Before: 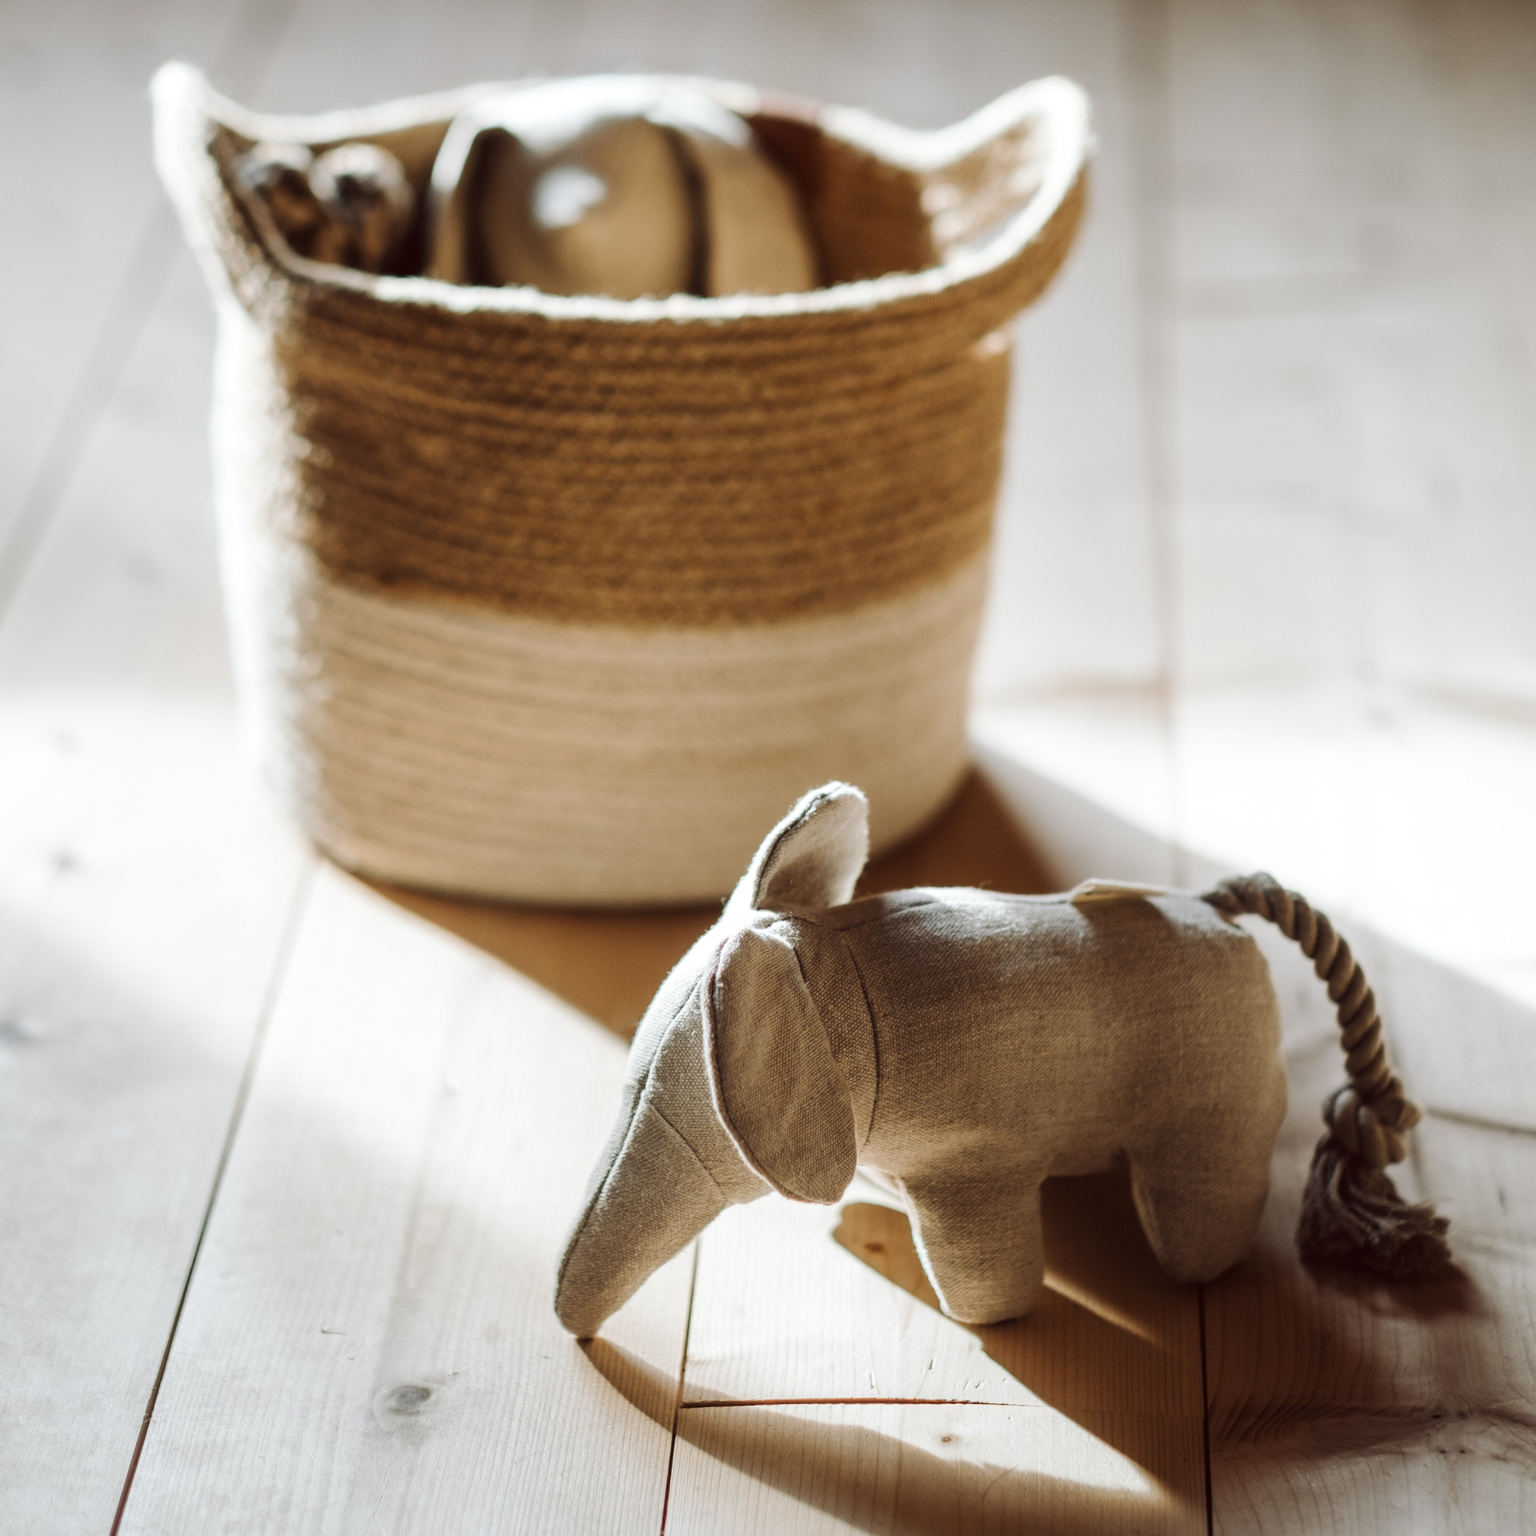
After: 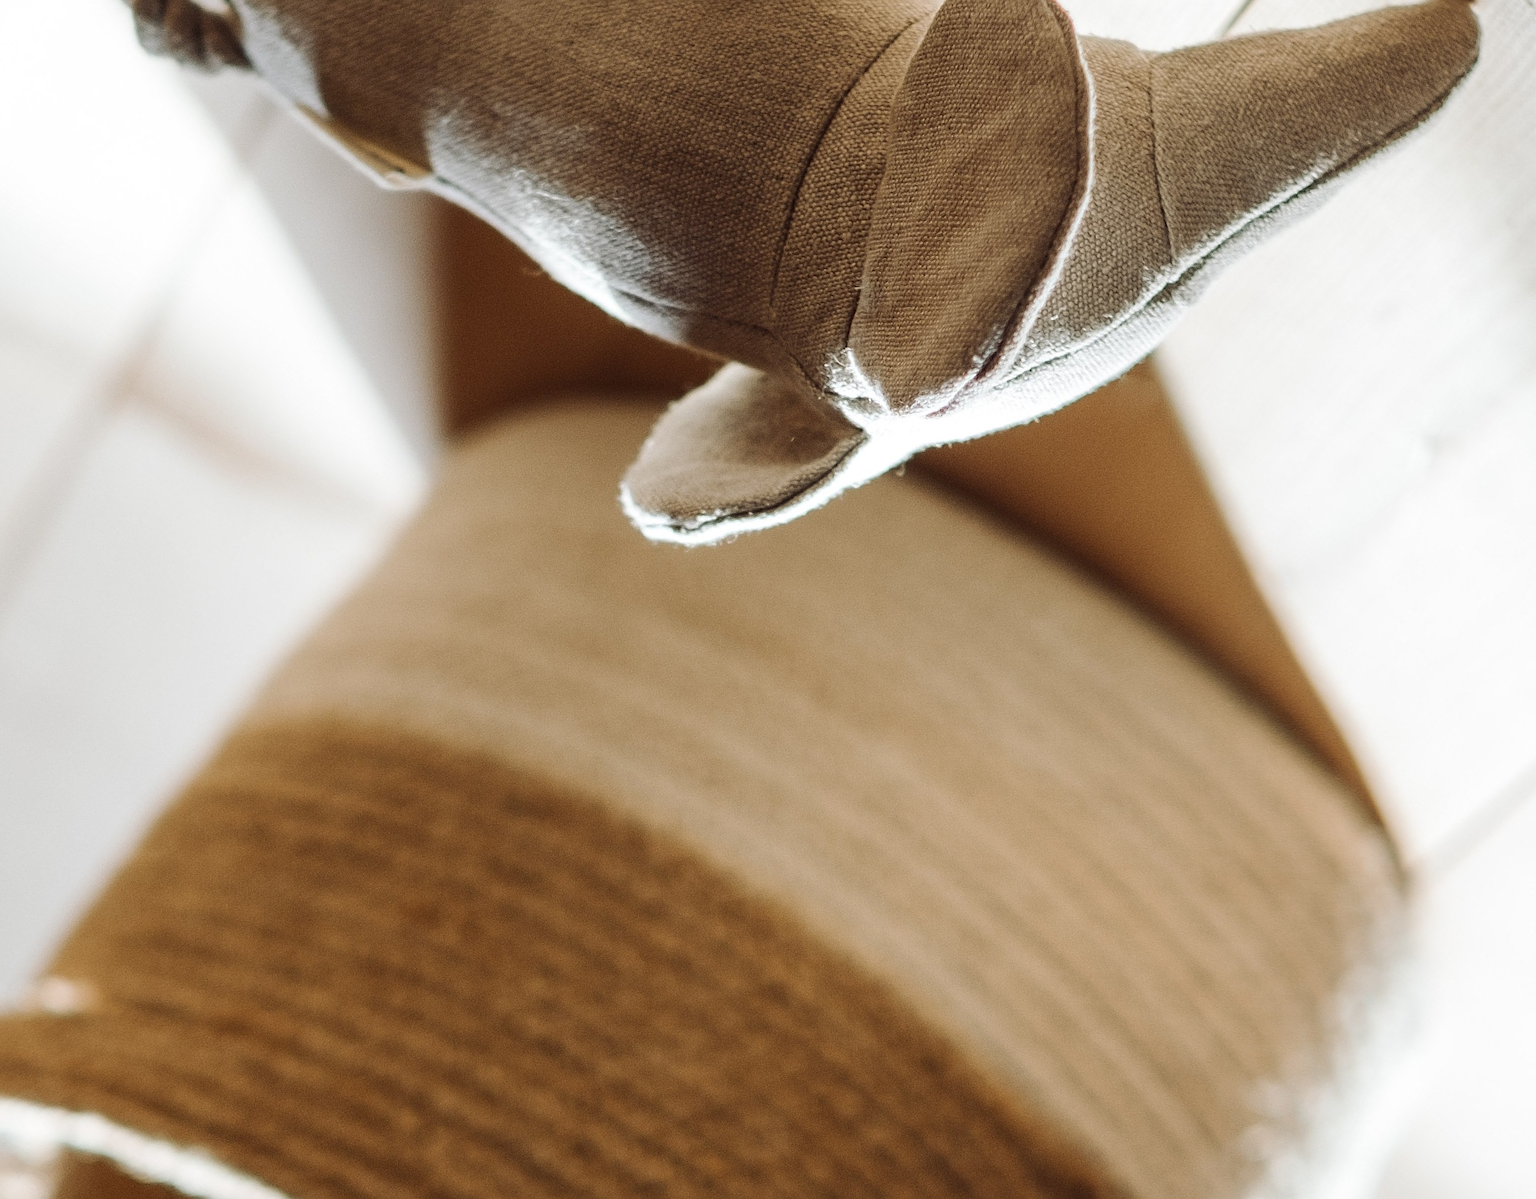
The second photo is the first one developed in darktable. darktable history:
crop and rotate: angle 147.88°, left 9.2%, top 15.62%, right 4.592%, bottom 17.07%
sharpen: on, module defaults
